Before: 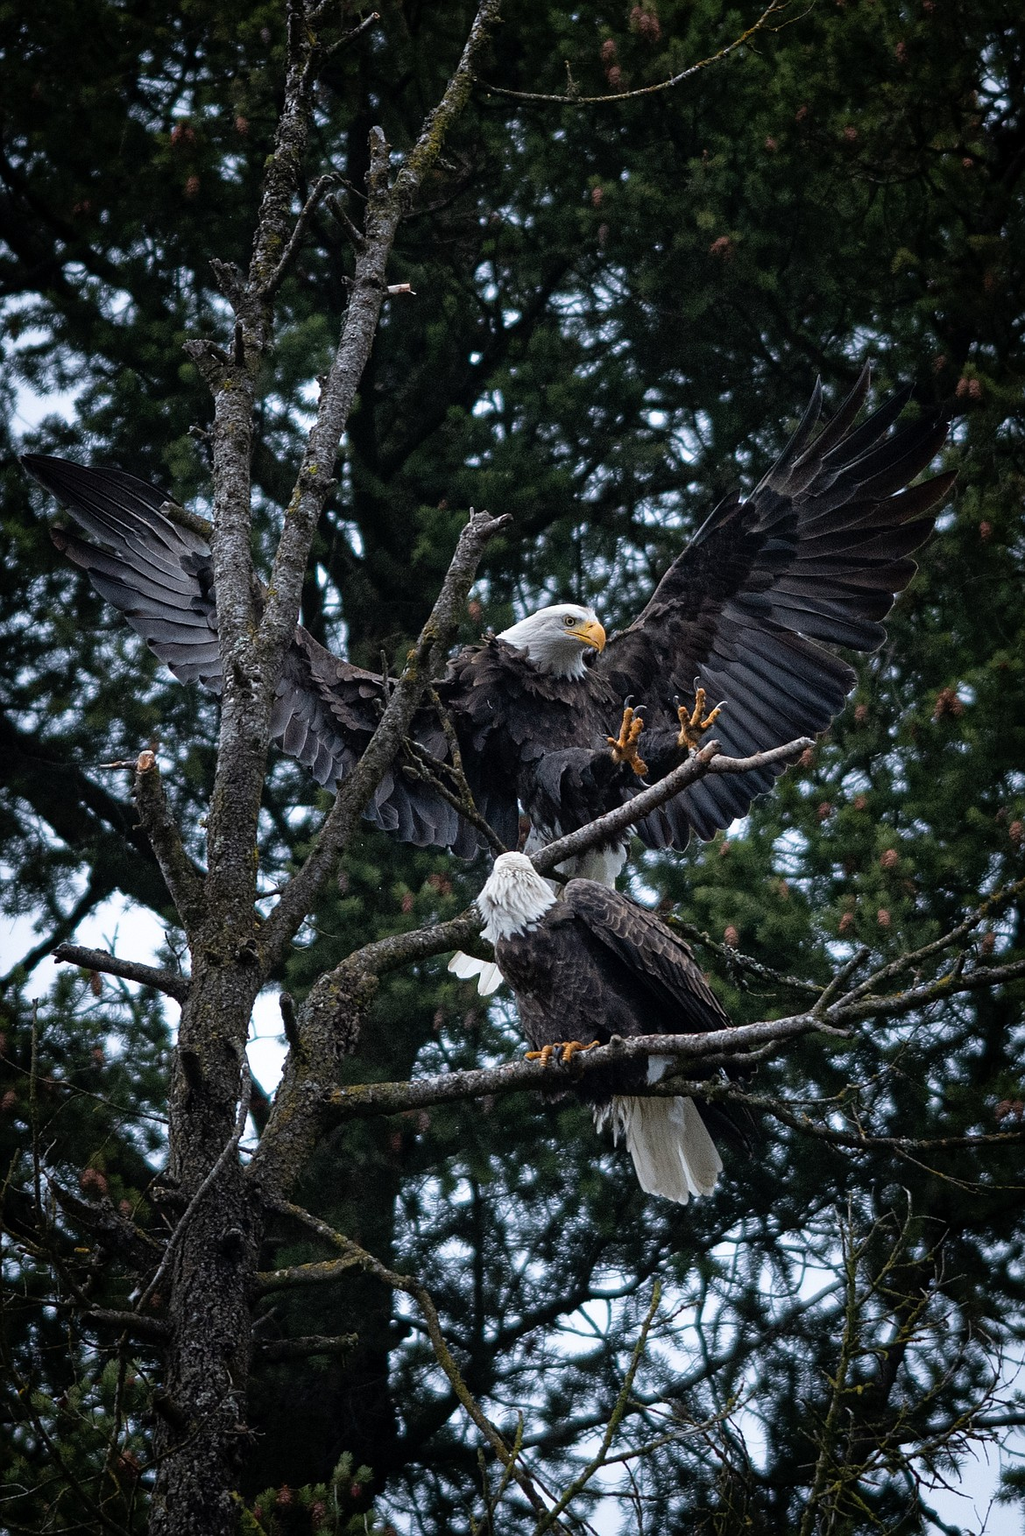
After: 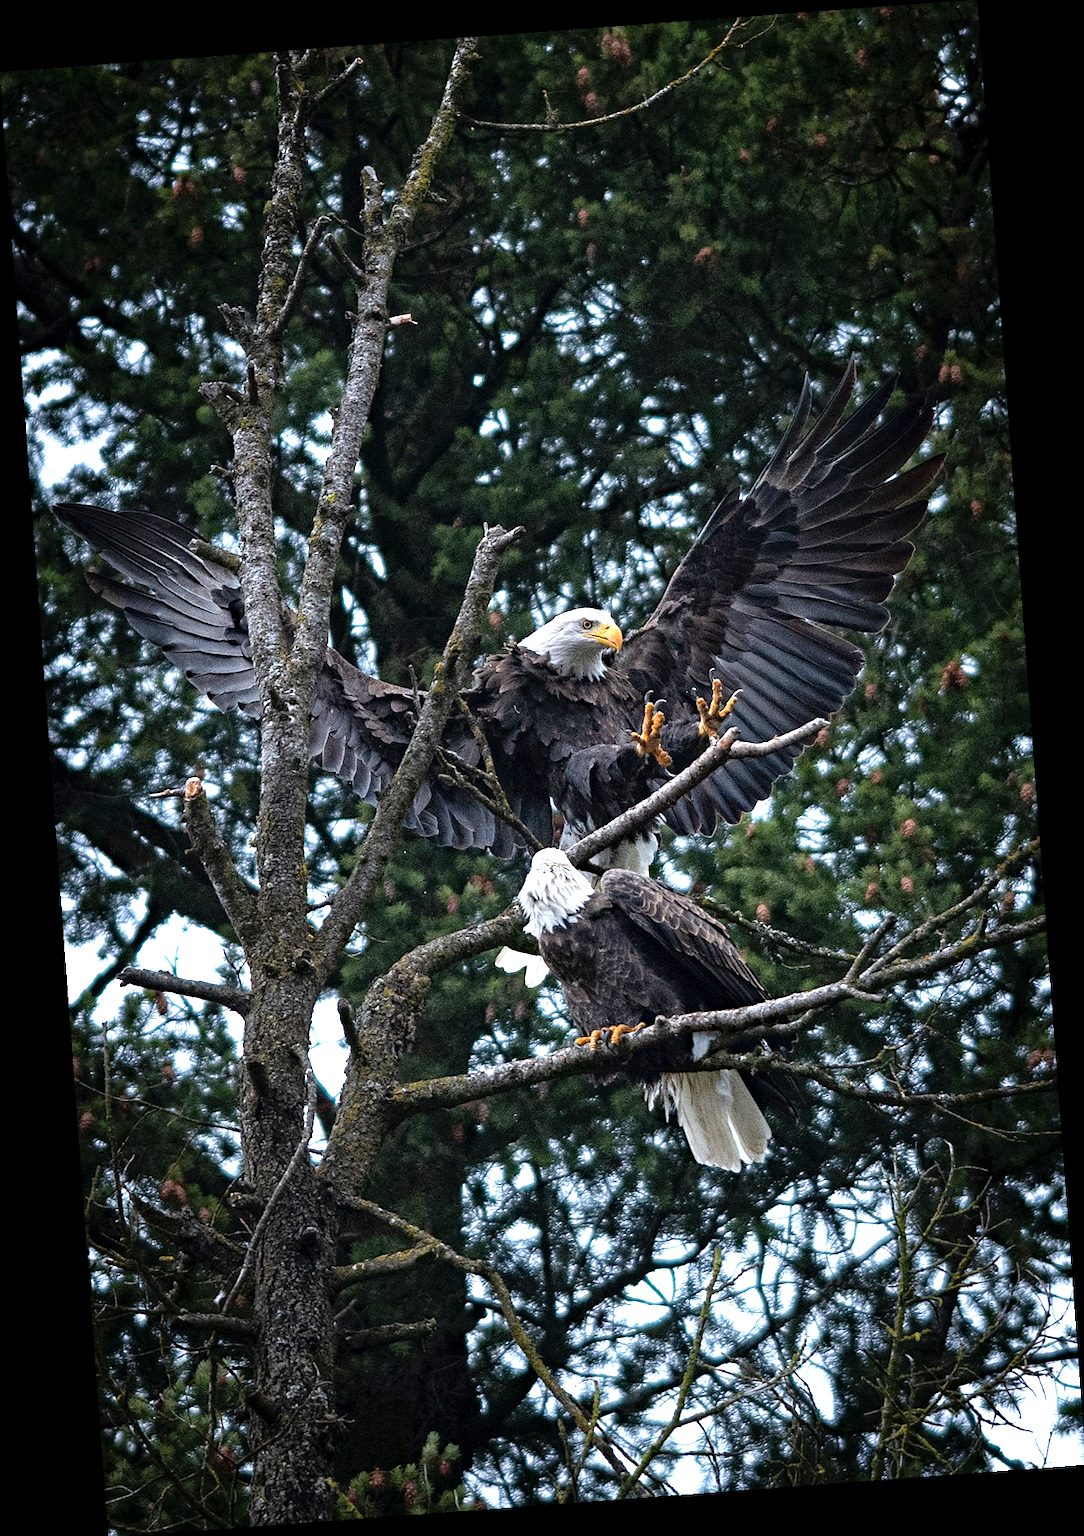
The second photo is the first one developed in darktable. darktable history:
haze removal: strength 0.29, distance 0.25, compatibility mode true, adaptive false
exposure: exposure 1 EV, compensate highlight preservation false
rotate and perspective: rotation -4.25°, automatic cropping off
